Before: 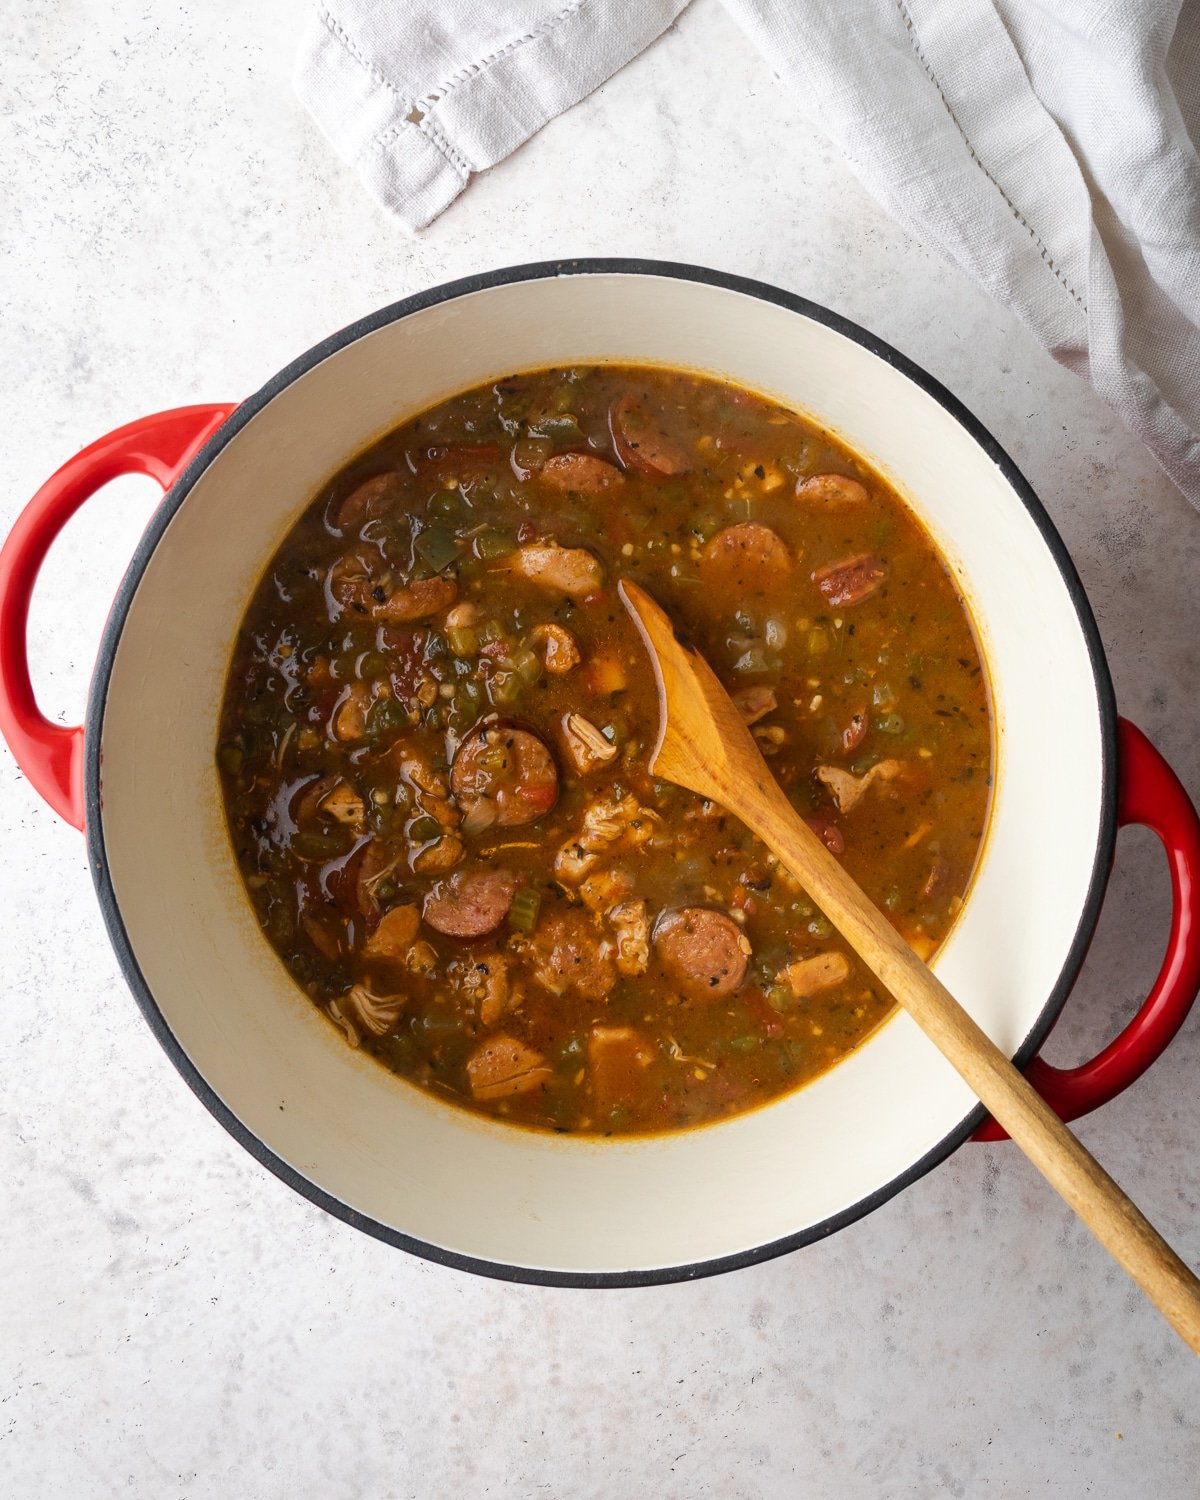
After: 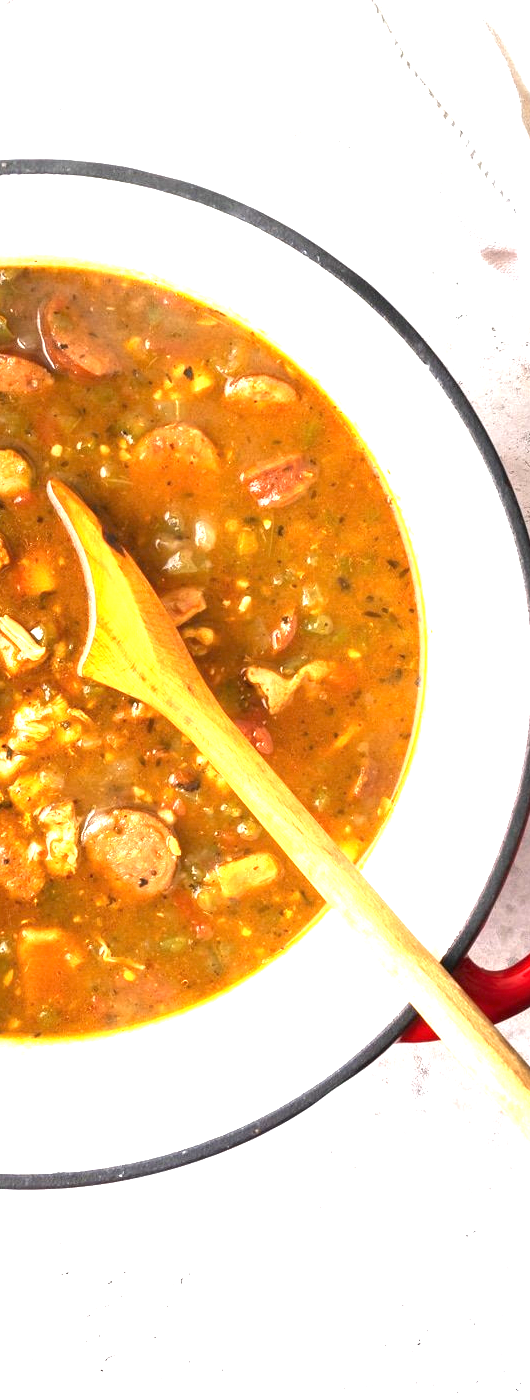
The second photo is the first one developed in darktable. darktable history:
exposure: black level correction 0, exposure 1.9 EV, compensate highlight preservation false
crop: left 47.628%, top 6.643%, right 7.874%
